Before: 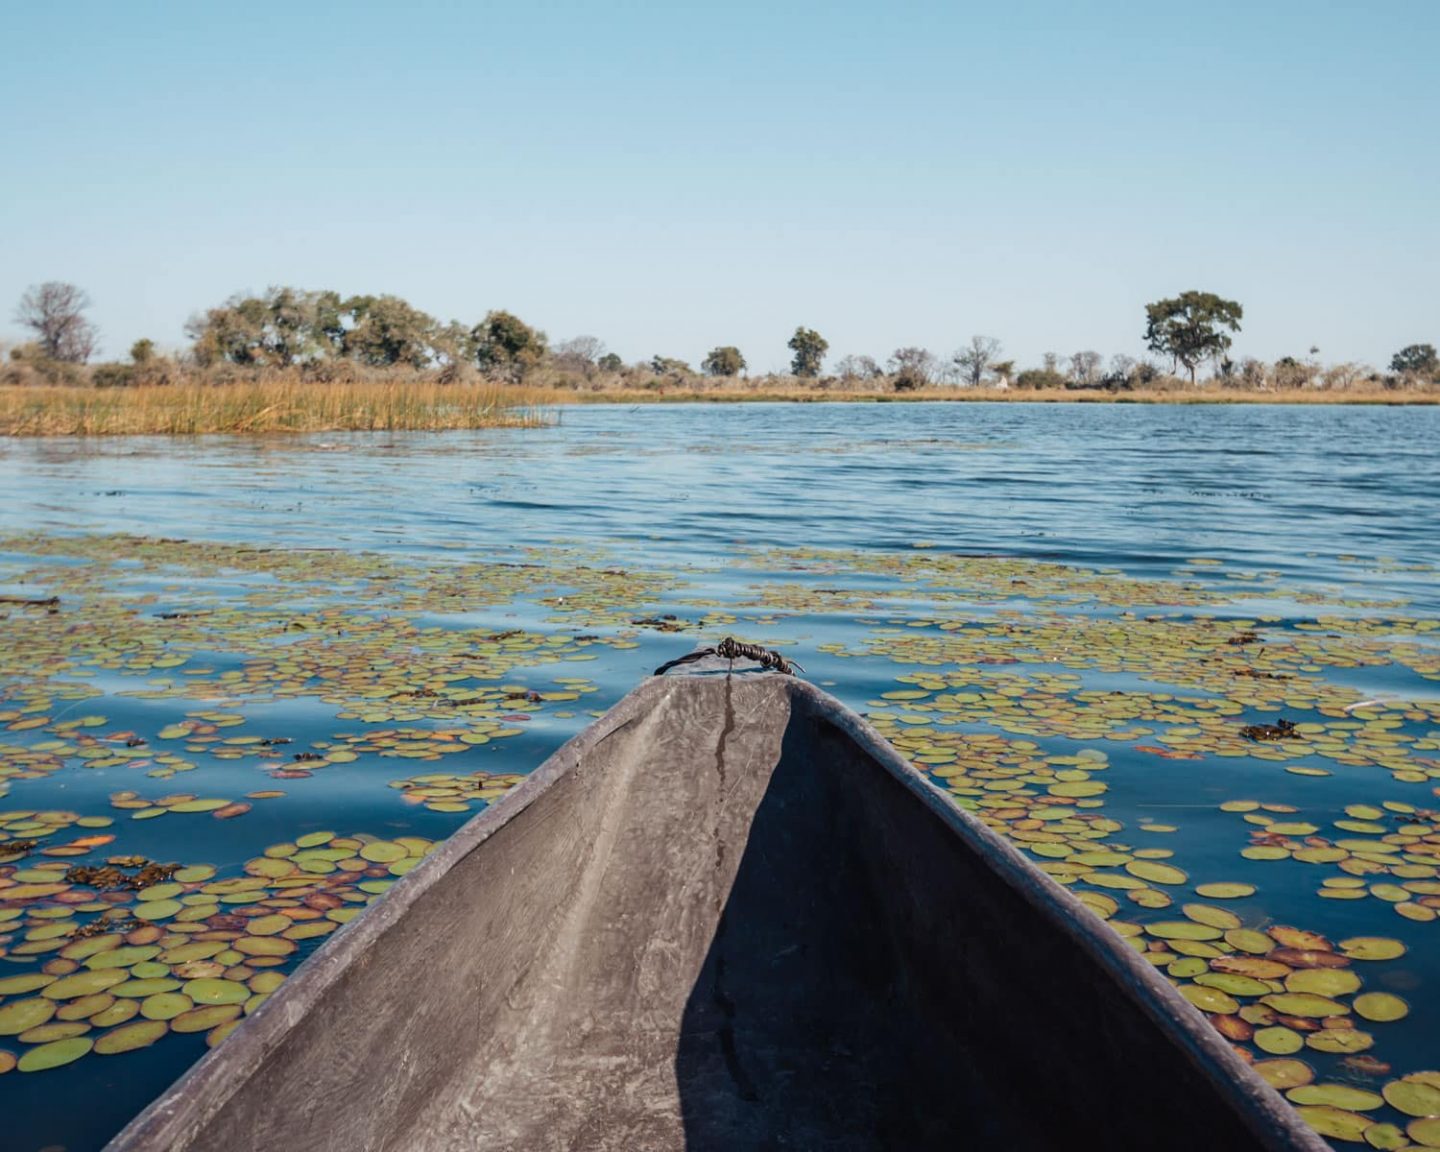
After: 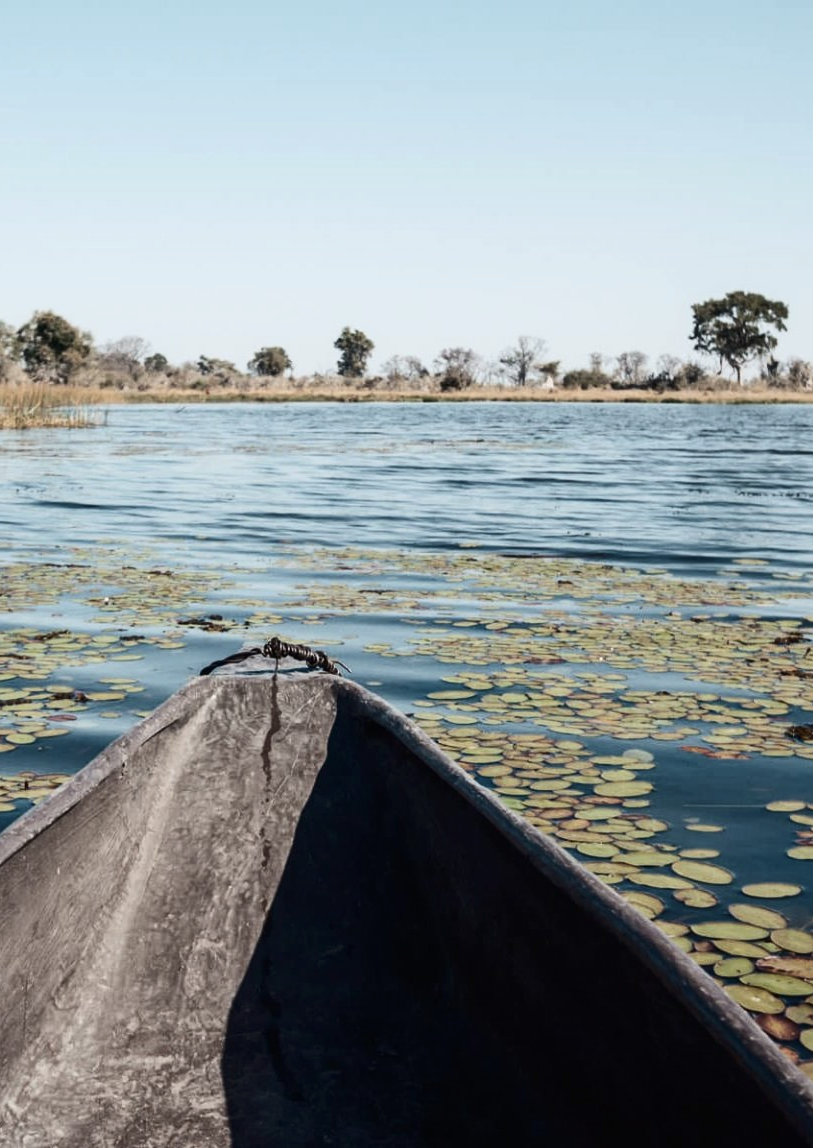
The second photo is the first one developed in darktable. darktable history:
crop: left 31.596%, top 0.012%, right 11.918%
contrast brightness saturation: contrast 0.255, saturation -0.32
